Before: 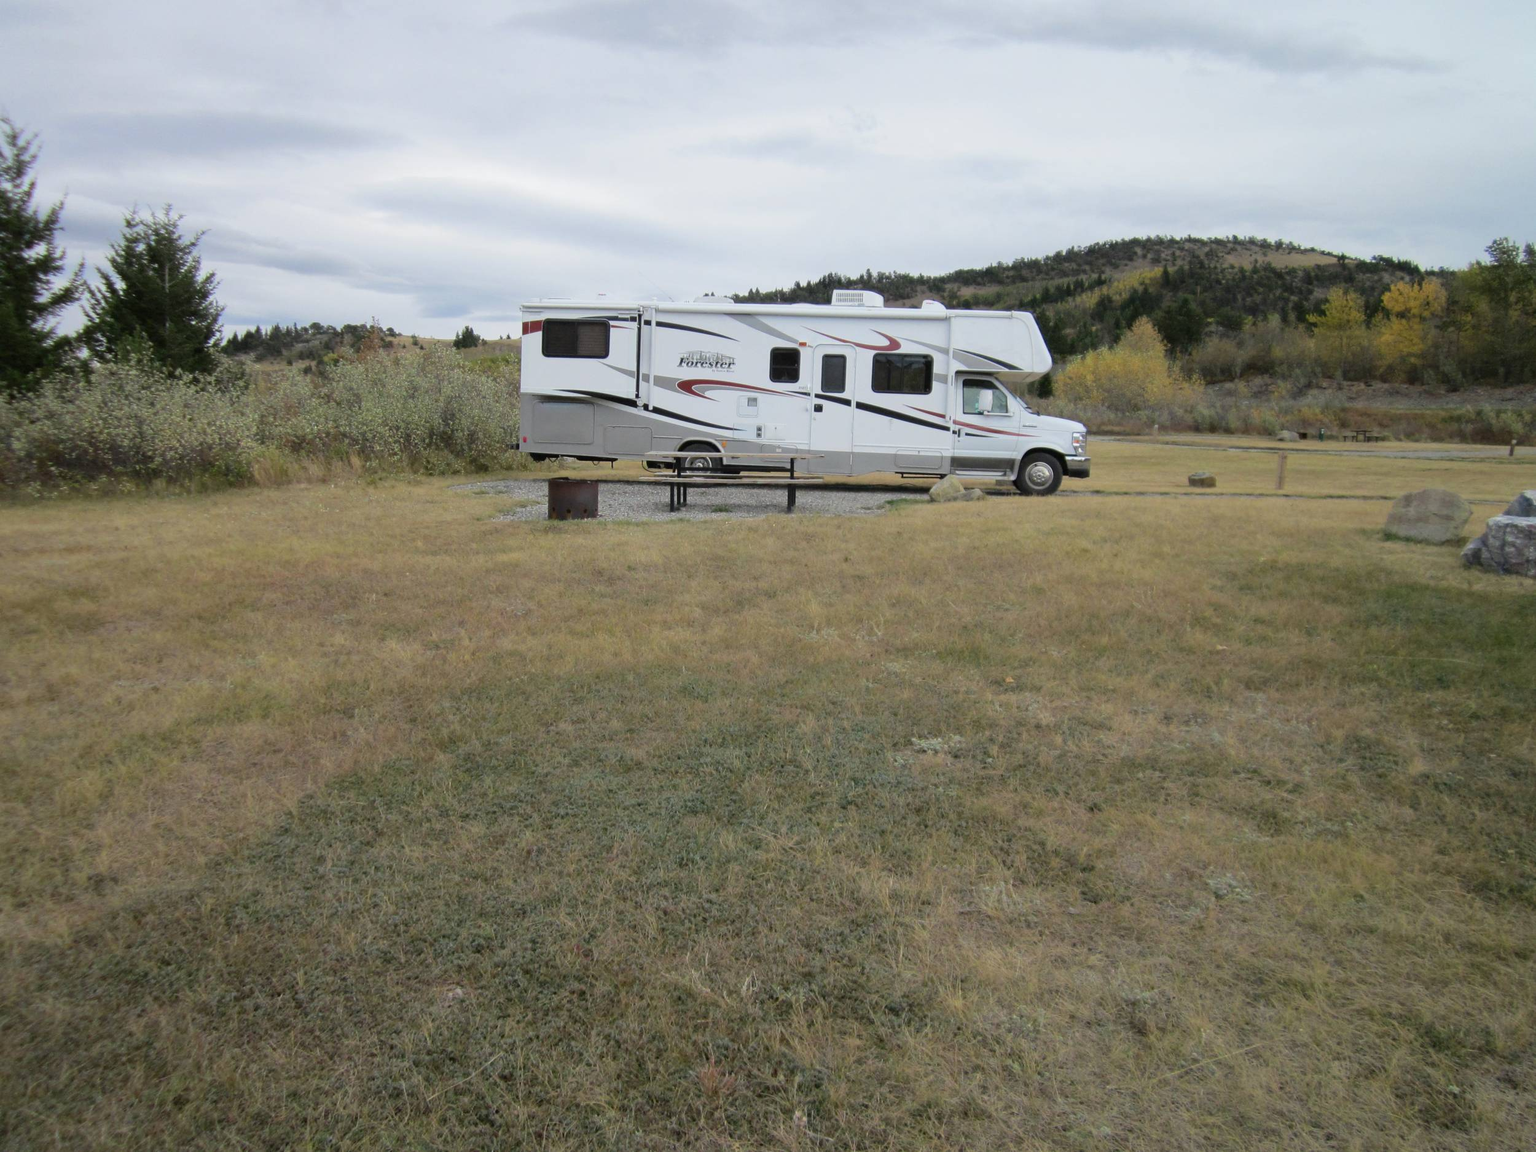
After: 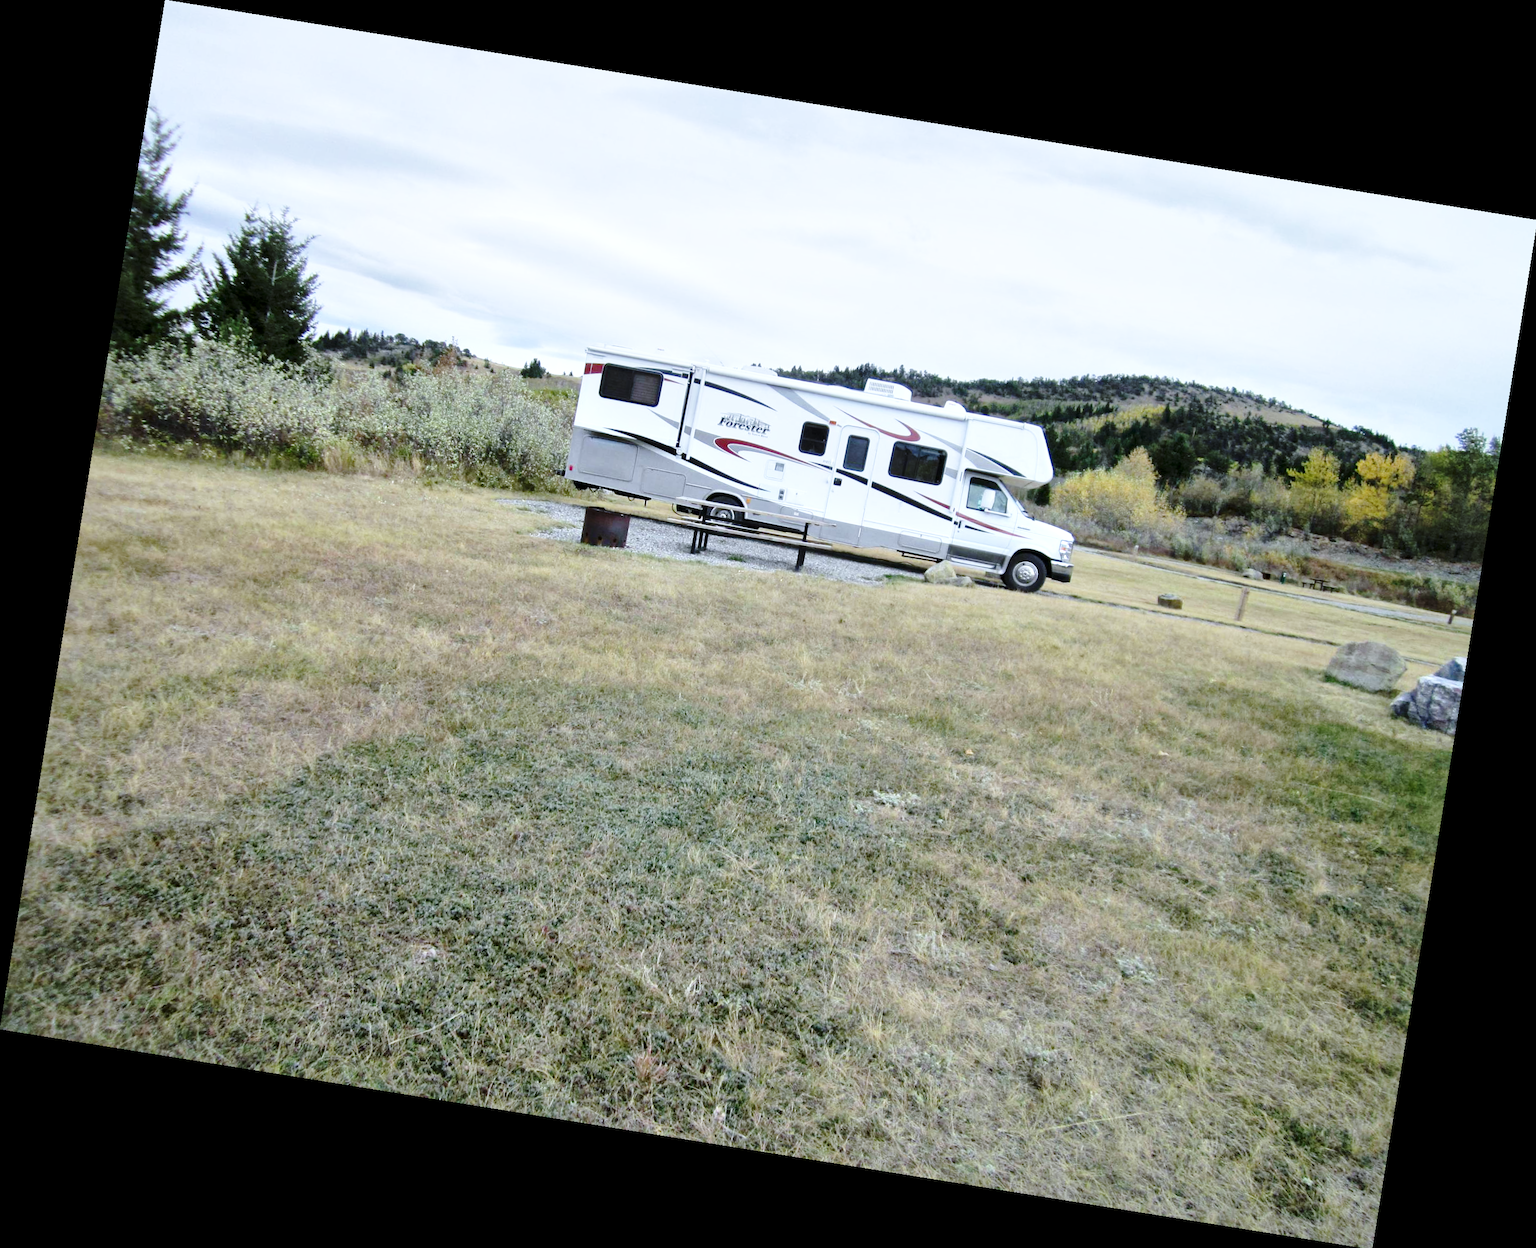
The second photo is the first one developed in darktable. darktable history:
local contrast: mode bilateral grid, contrast 25, coarseness 47, detail 151%, midtone range 0.2
base curve: curves: ch0 [(0, 0) (0.032, 0.037) (0.105, 0.228) (0.435, 0.76) (0.856, 0.983) (1, 1)], preserve colors none
rotate and perspective: rotation 9.12°, automatic cropping off
white balance: red 0.926, green 1.003, blue 1.133
